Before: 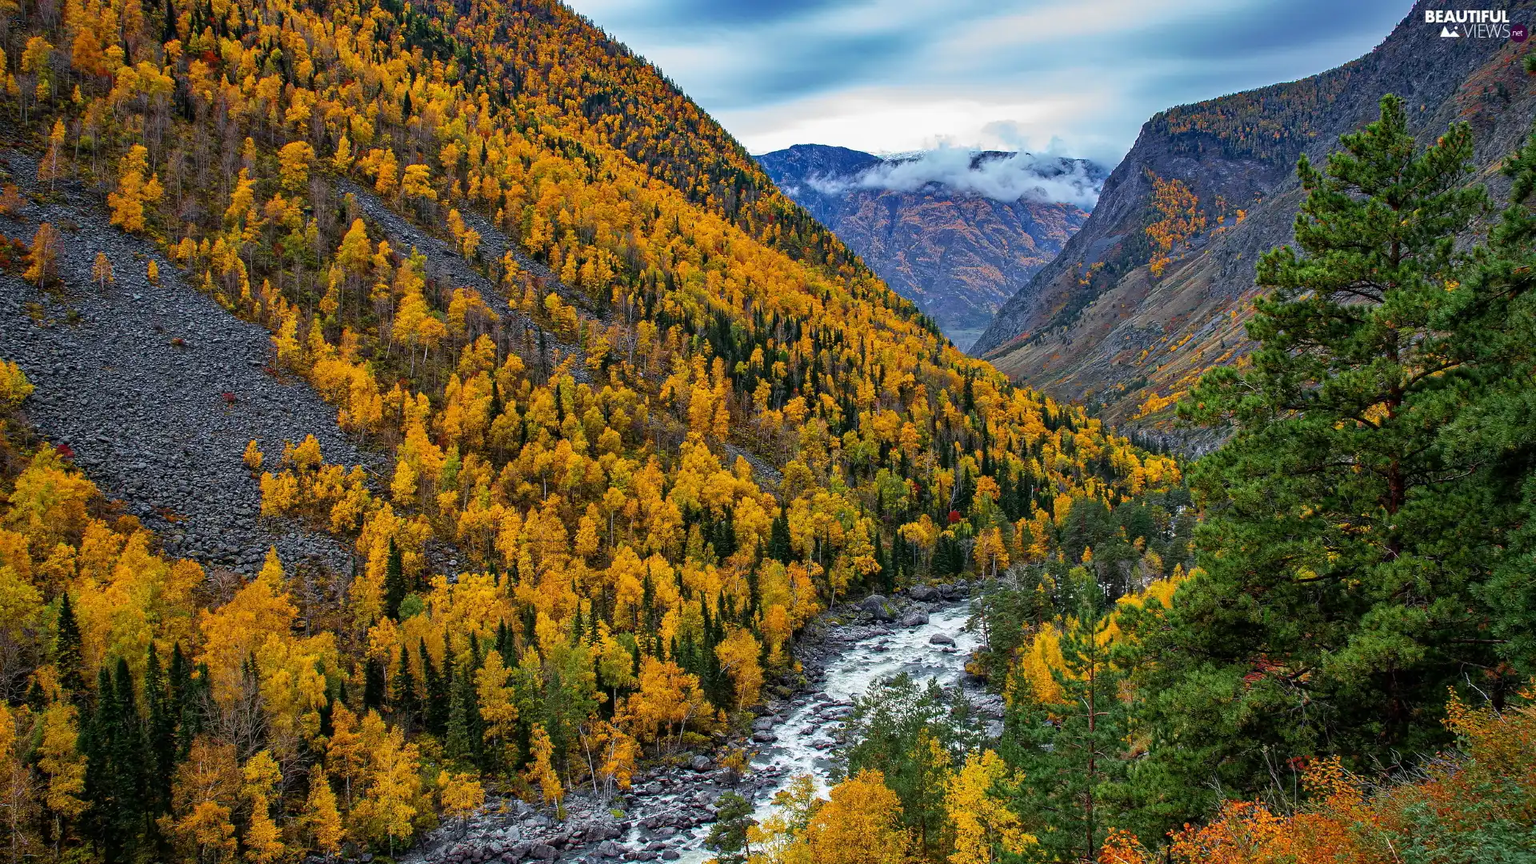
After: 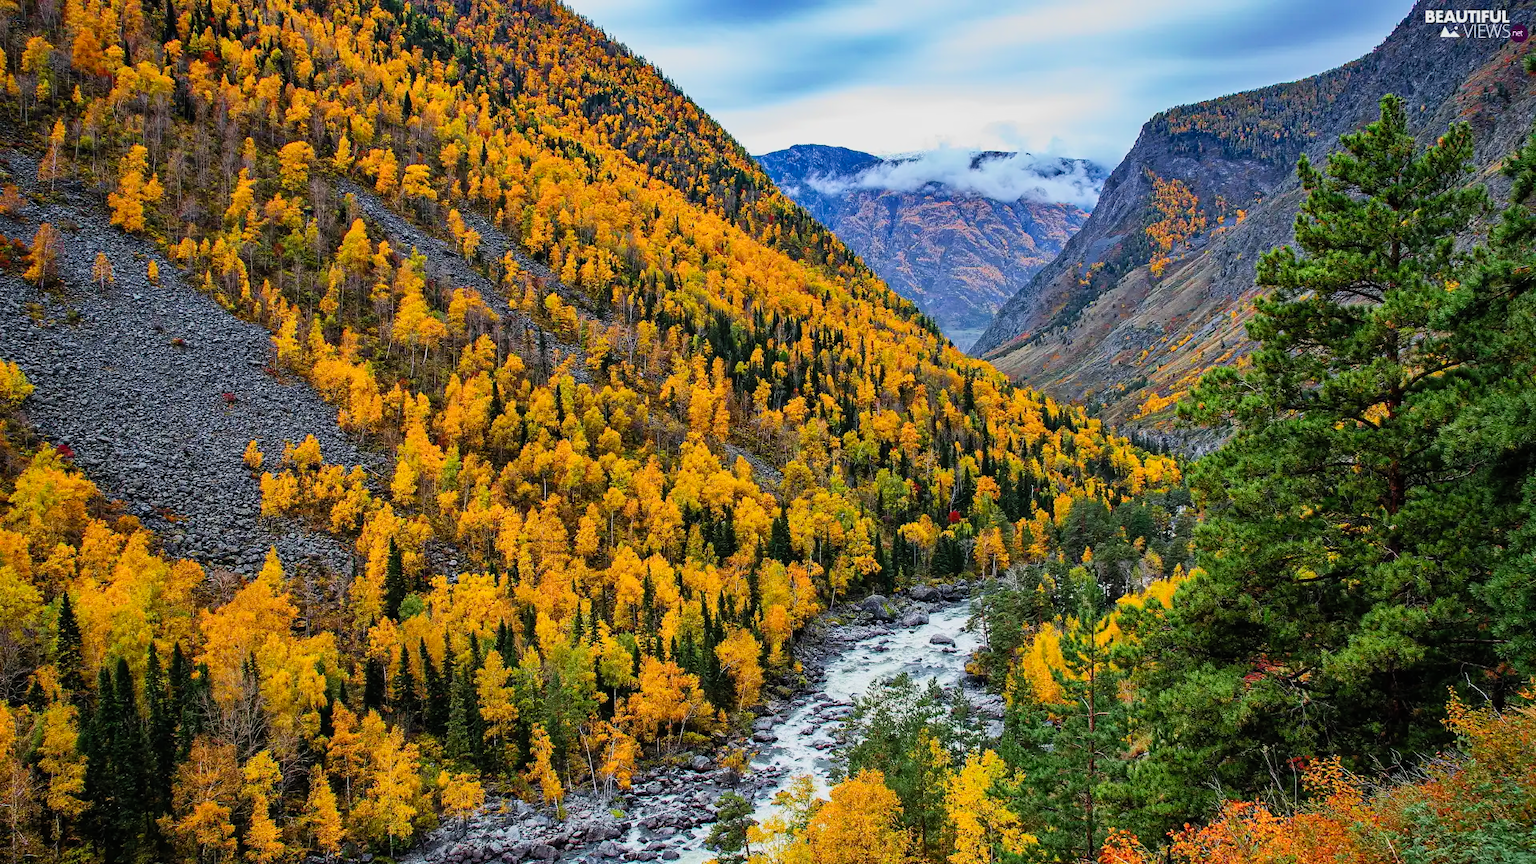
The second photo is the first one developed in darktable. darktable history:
contrast brightness saturation: contrast 0.2, brightness 0.161, saturation 0.227
filmic rgb: black relative exposure -16 EV, white relative exposure 4.93 EV, threshold 6 EV, hardness 6.24, enable highlight reconstruction true
